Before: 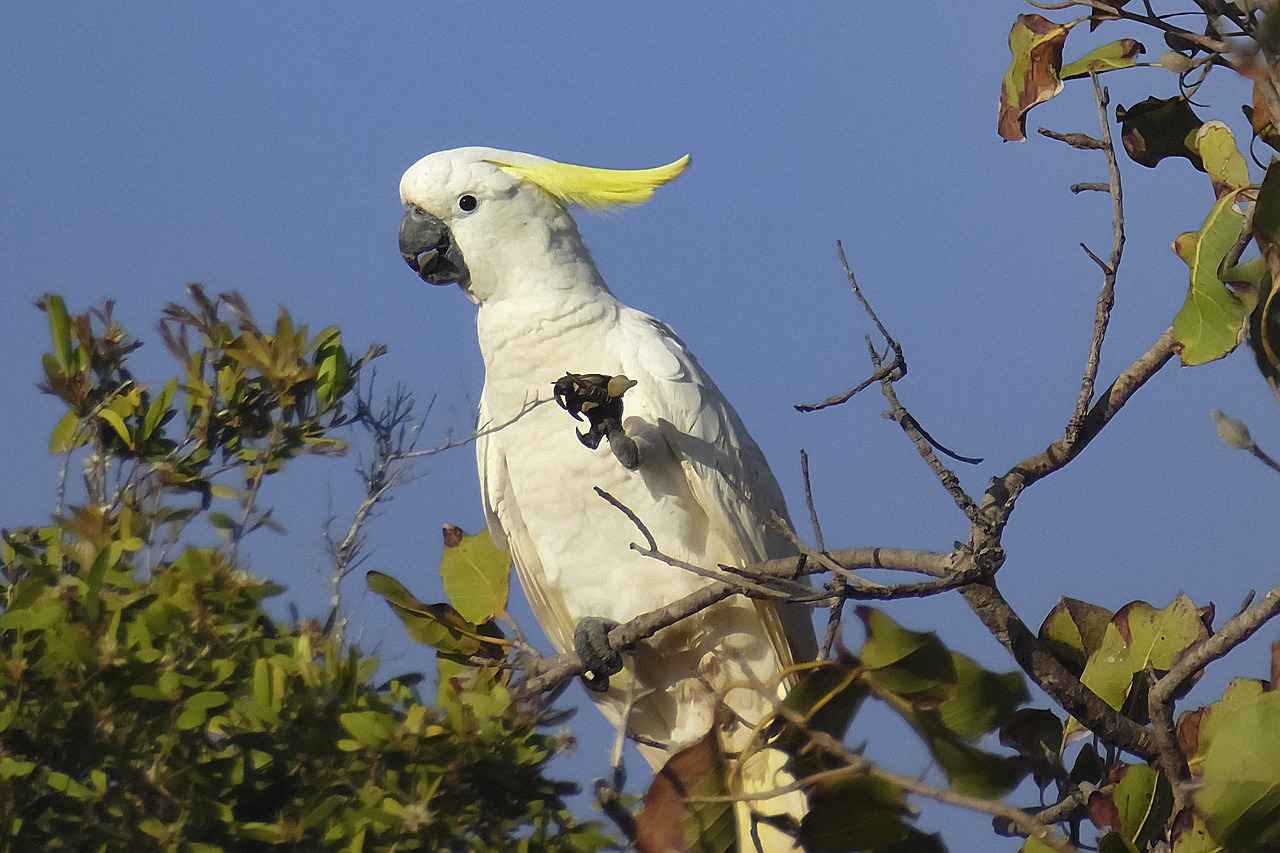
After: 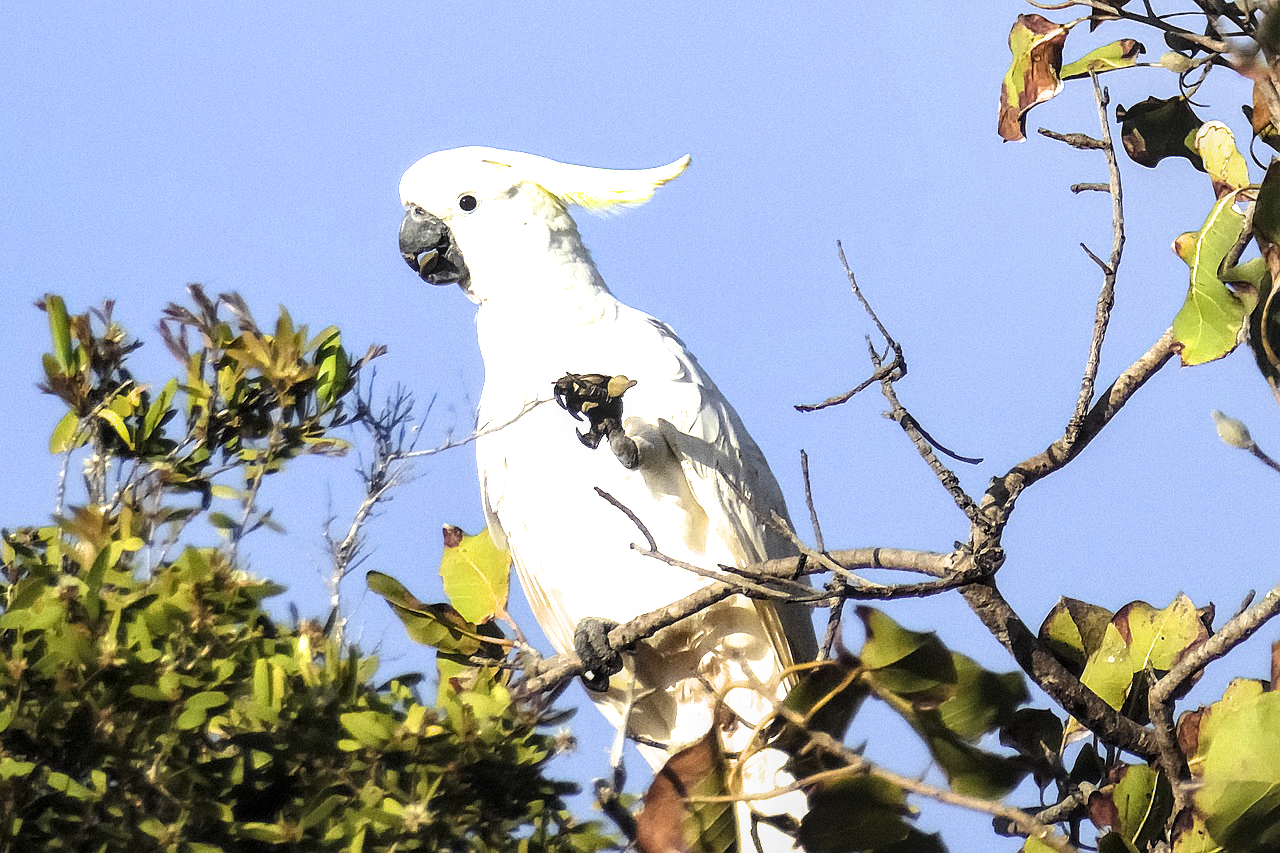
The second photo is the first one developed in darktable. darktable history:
local contrast: on, module defaults
exposure: exposure 1 EV, compensate highlight preservation false
tone equalizer: -8 EV -0.769 EV, -7 EV -0.667 EV, -6 EV -0.585 EV, -5 EV -0.422 EV, -3 EV 0.38 EV, -2 EV 0.6 EV, -1 EV 0.685 EV, +0 EV 0.726 EV, edges refinement/feathering 500, mask exposure compensation -1.57 EV, preserve details guided filter
filmic rgb: black relative exposure -12.89 EV, white relative exposure 2.81 EV, target black luminance 0%, hardness 8.5, latitude 70.89%, contrast 1.134, shadows ↔ highlights balance -1.26%
